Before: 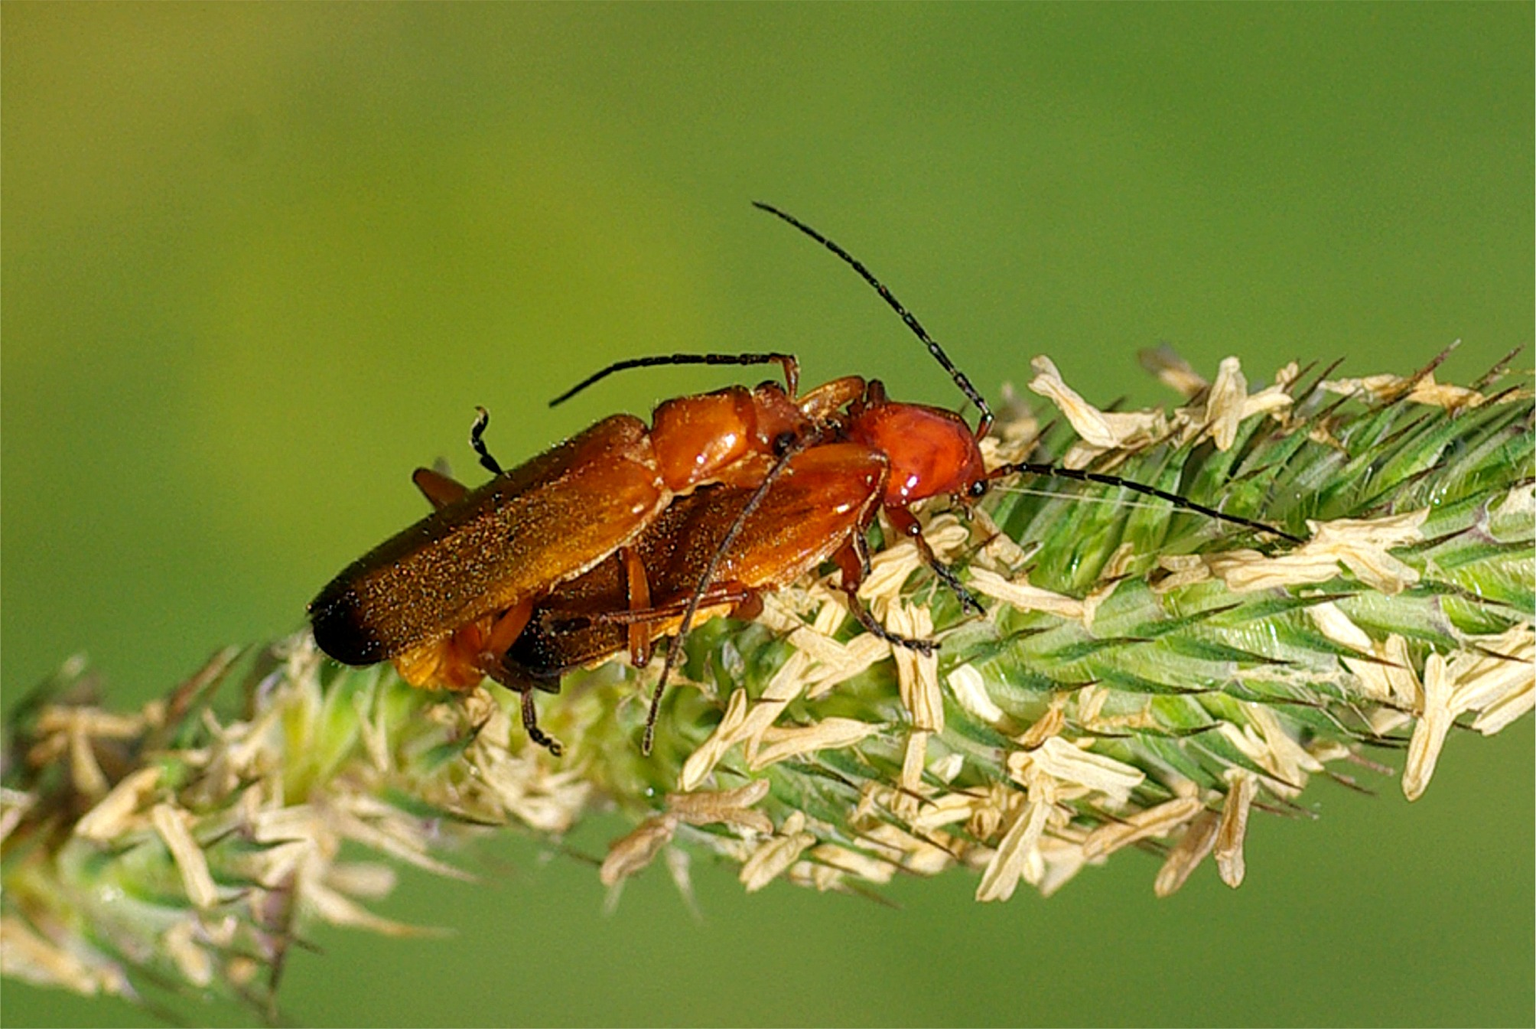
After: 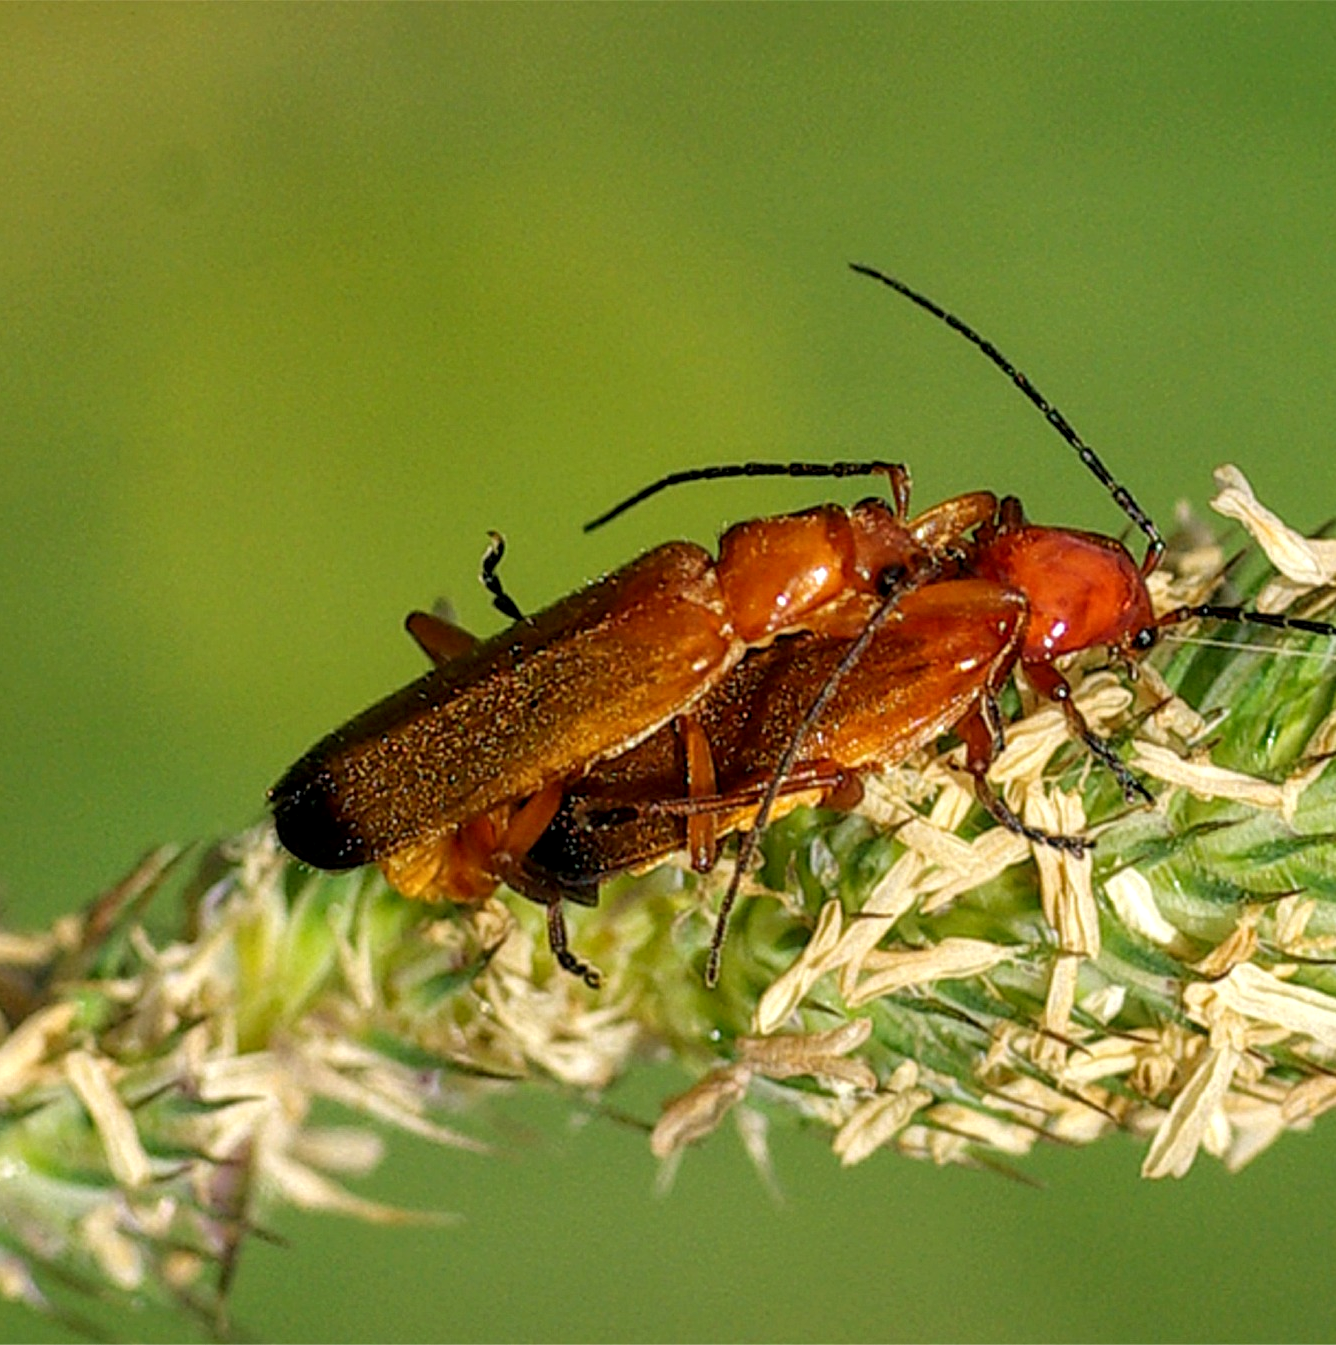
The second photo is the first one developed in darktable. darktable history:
crop and rotate: left 6.699%, right 26.765%
local contrast: on, module defaults
